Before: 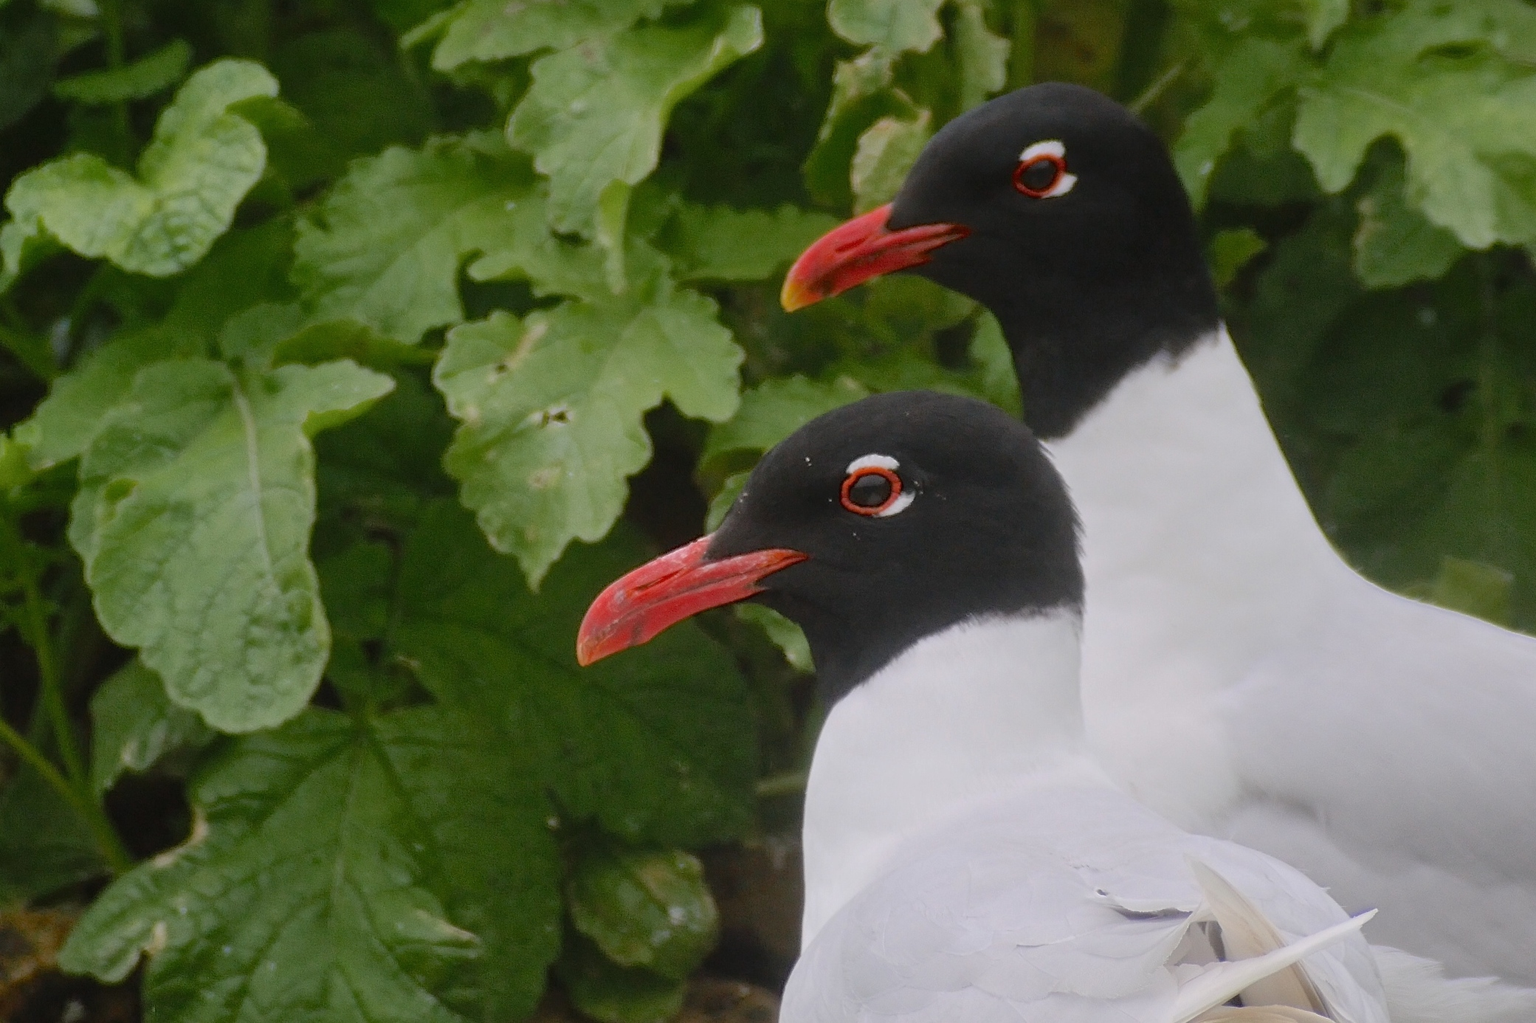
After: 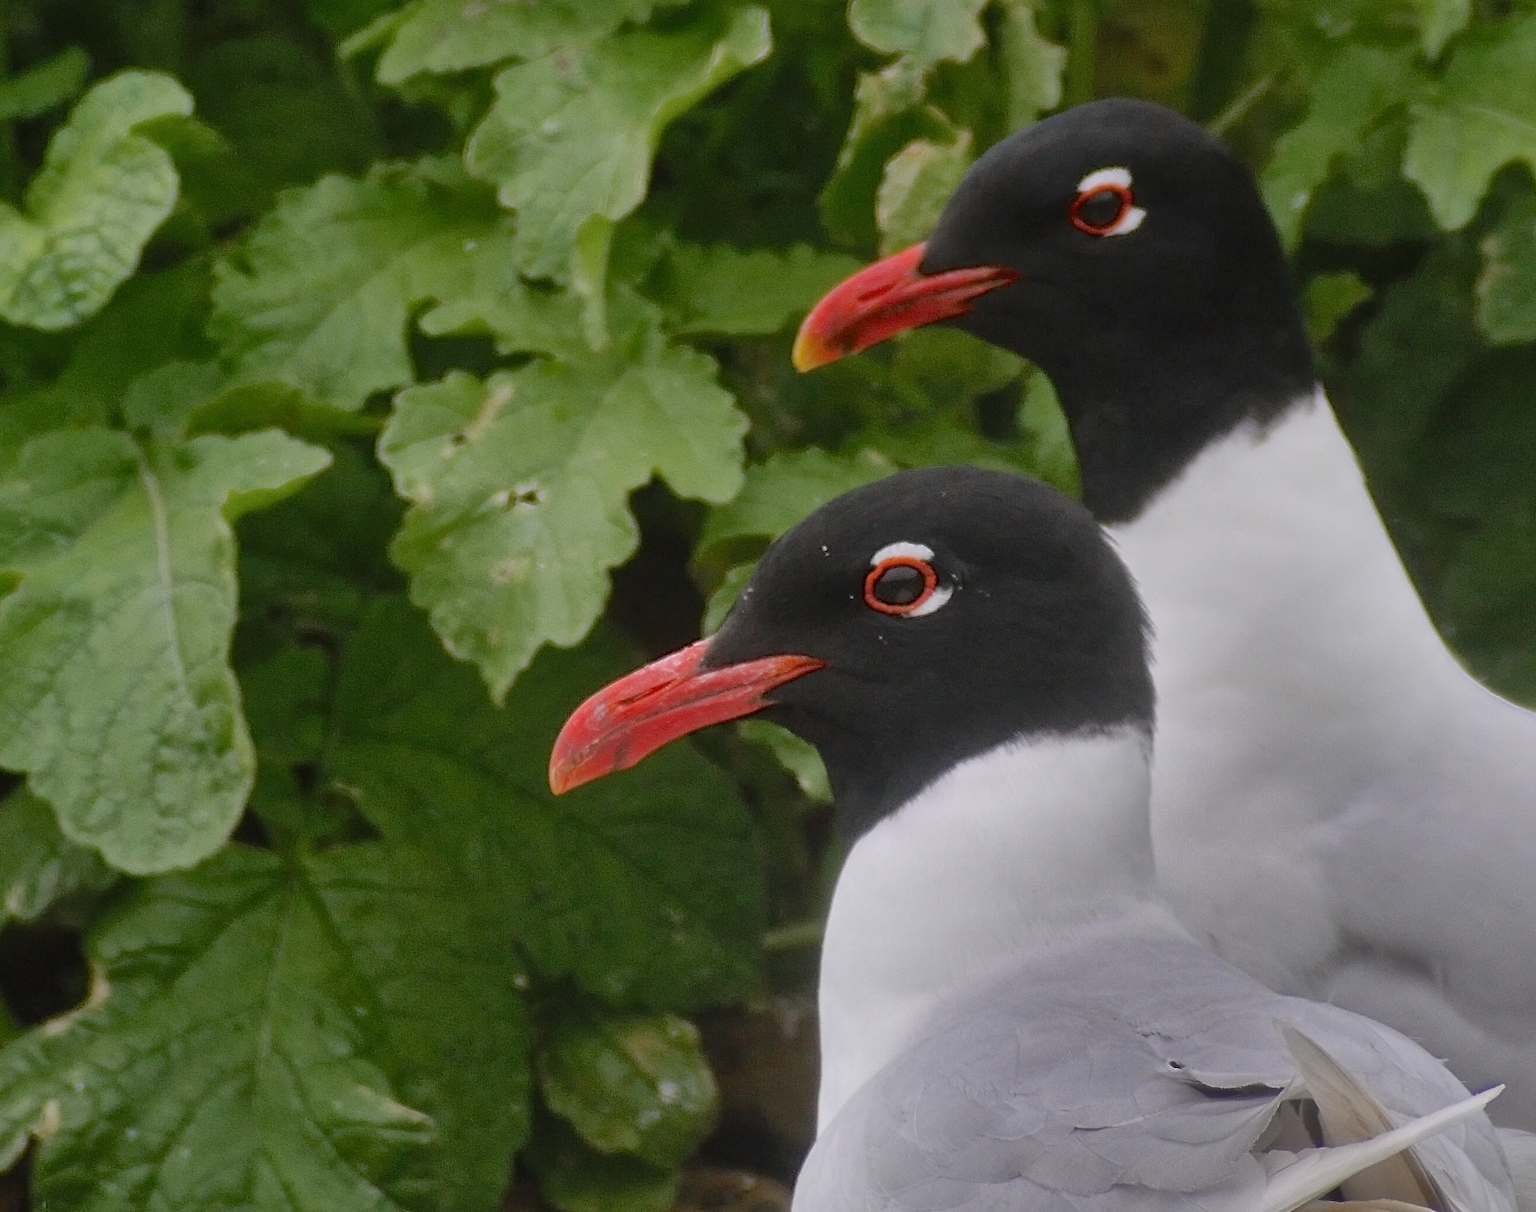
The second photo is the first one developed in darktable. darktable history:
crop: left 7.598%, right 7.873%
shadows and highlights: shadows 20.91, highlights -82.73, soften with gaussian
local contrast: mode bilateral grid, contrast 10, coarseness 25, detail 115%, midtone range 0.2
